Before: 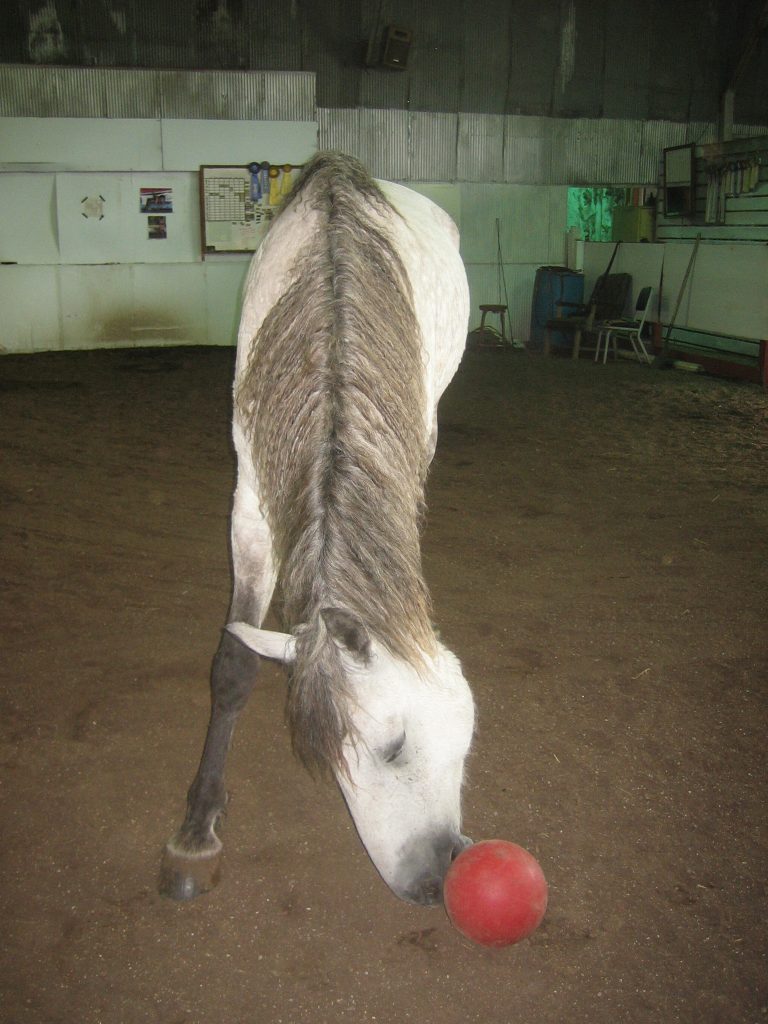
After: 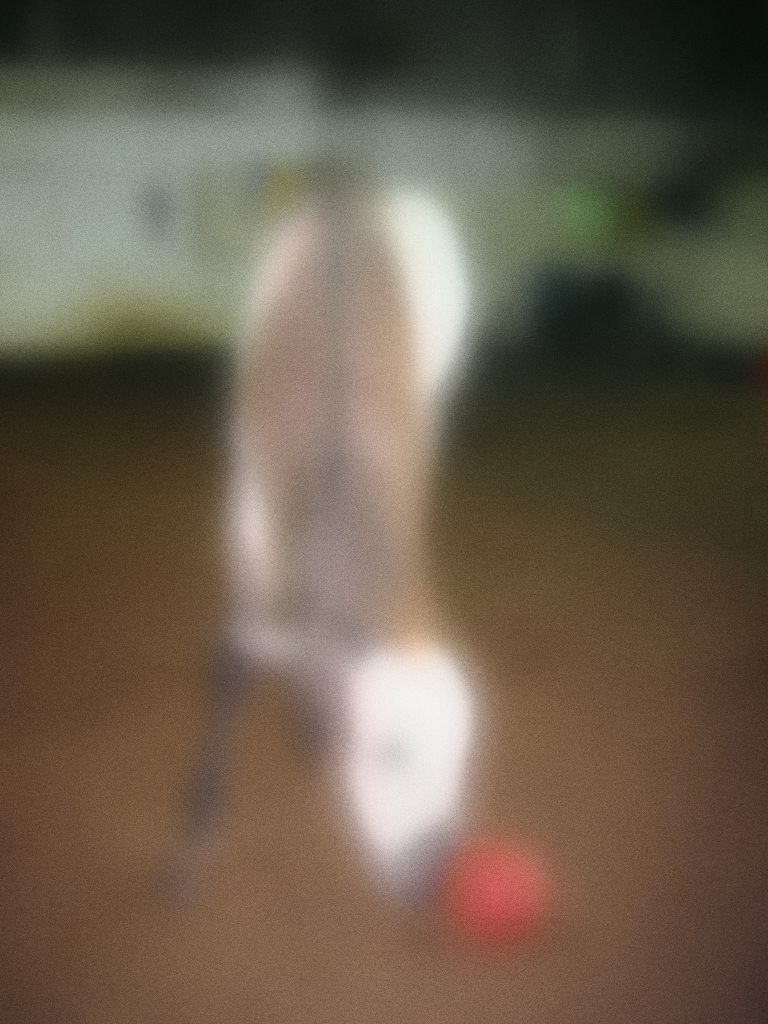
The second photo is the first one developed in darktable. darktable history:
tone curve: curves: ch0 [(0, 0) (0.105, 0.068) (0.195, 0.162) (0.283, 0.283) (0.384, 0.404) (0.485, 0.531) (0.638, 0.681) (0.795, 0.879) (1, 0.977)]; ch1 [(0, 0) (0.161, 0.092) (0.35, 0.33) (0.379, 0.401) (0.456, 0.469) (0.504, 0.501) (0.512, 0.523) (0.58, 0.597) (0.635, 0.646) (1, 1)]; ch2 [(0, 0) (0.371, 0.362) (0.437, 0.437) (0.5, 0.5) (0.53, 0.523) (0.56, 0.58) (0.622, 0.606) (1, 1)], color space Lab, independent channels, preserve colors none
sharpen: on, module defaults
lowpass: radius 16, unbound 0
grain: coarseness 0.09 ISO
white balance: red 1.004, blue 1.024
